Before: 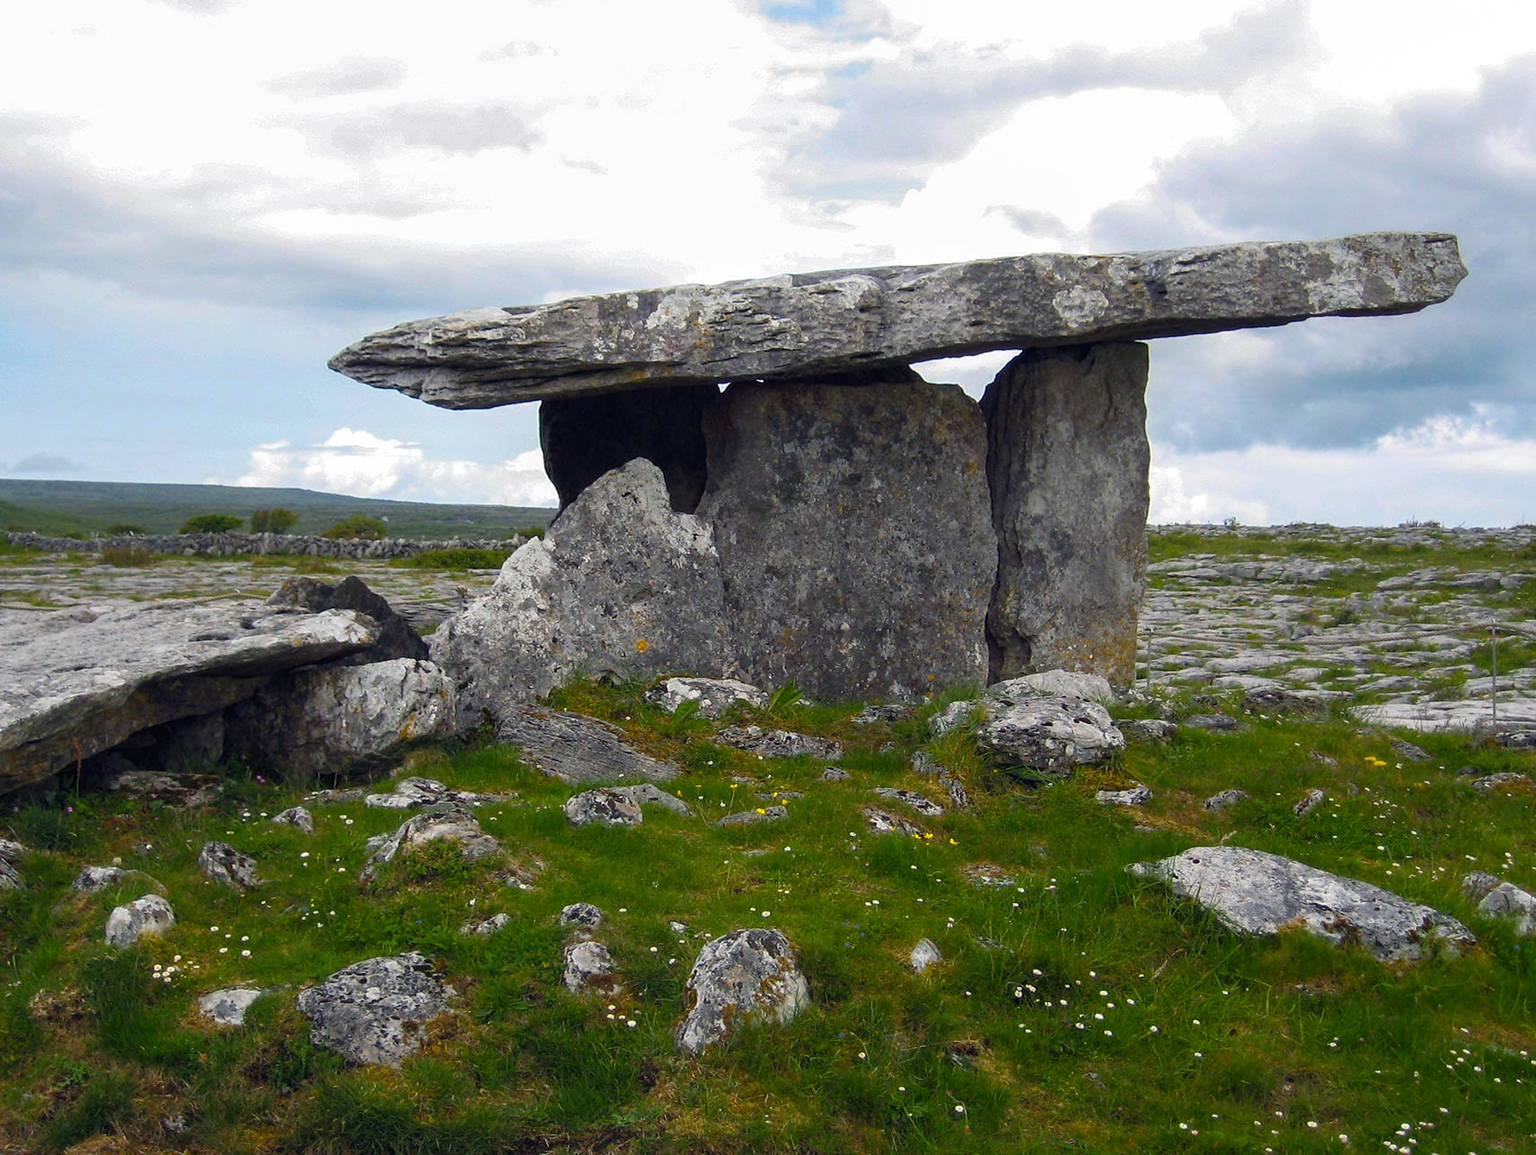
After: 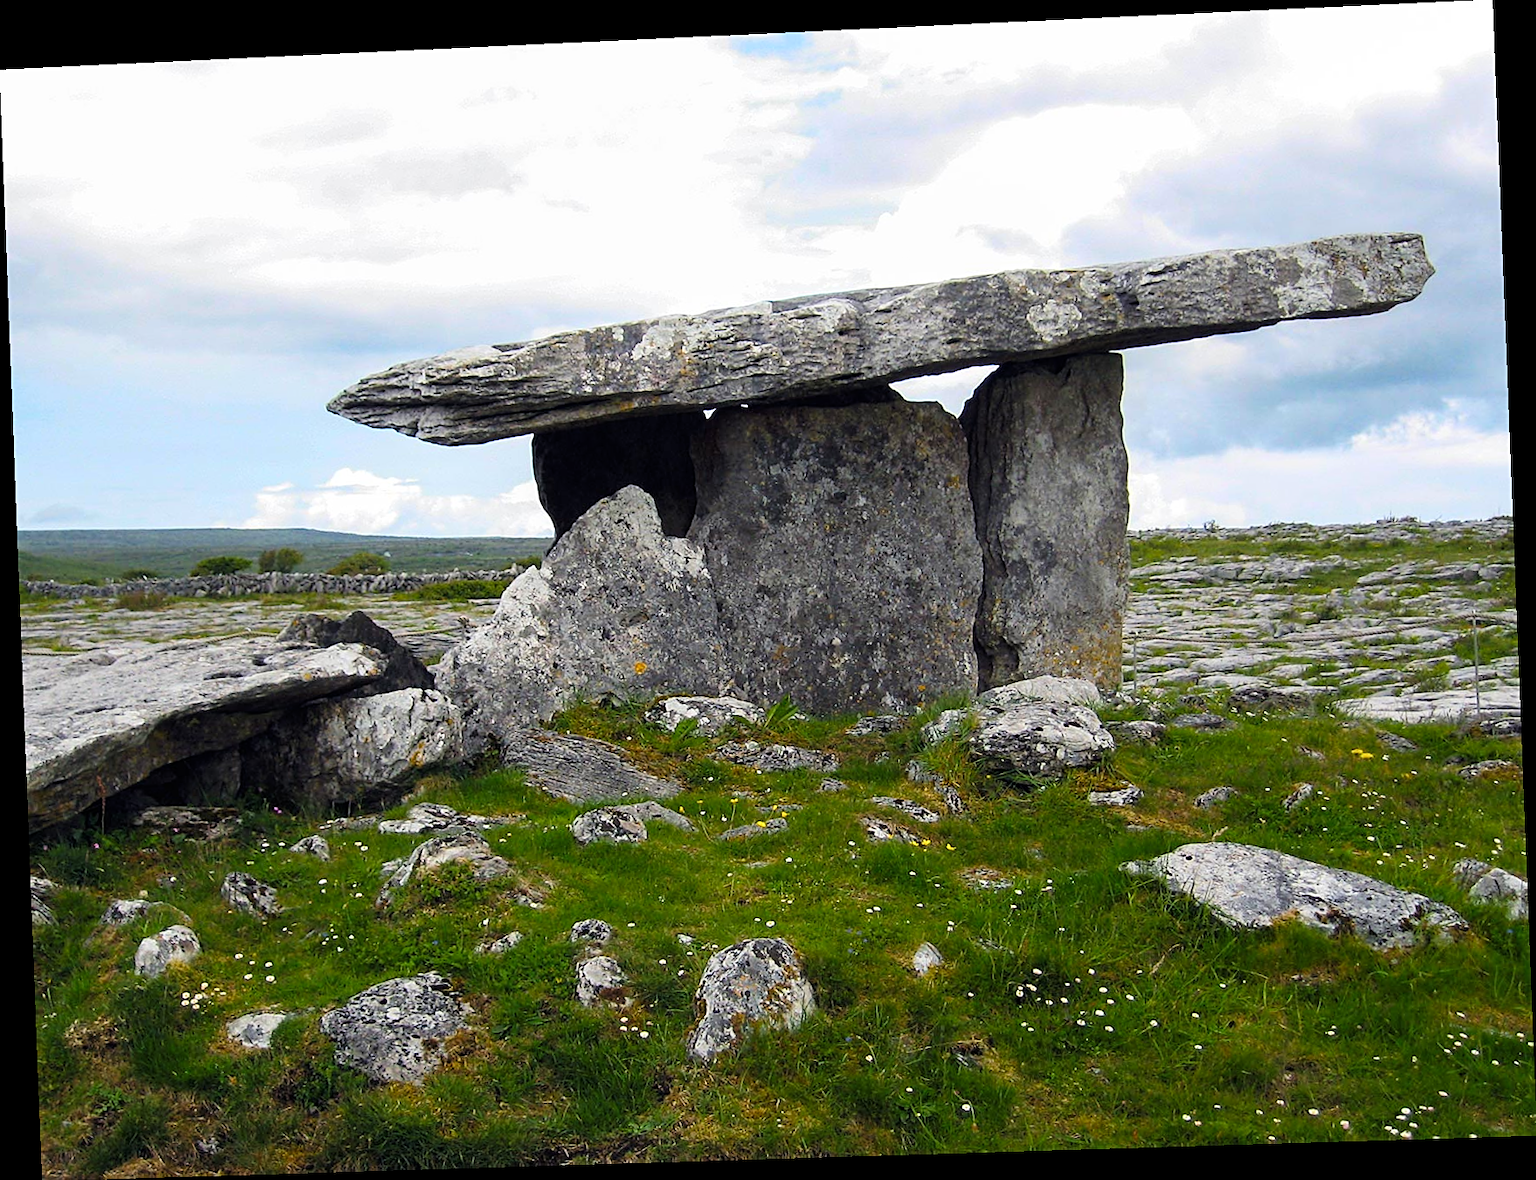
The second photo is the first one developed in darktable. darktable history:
sharpen: on, module defaults
tone curve: curves: ch0 [(0, 0) (0.004, 0.001) (0.133, 0.112) (0.325, 0.362) (0.832, 0.893) (1, 1)], color space Lab, linked channels, preserve colors none
rotate and perspective: rotation -2.22°, lens shift (horizontal) -0.022, automatic cropping off
